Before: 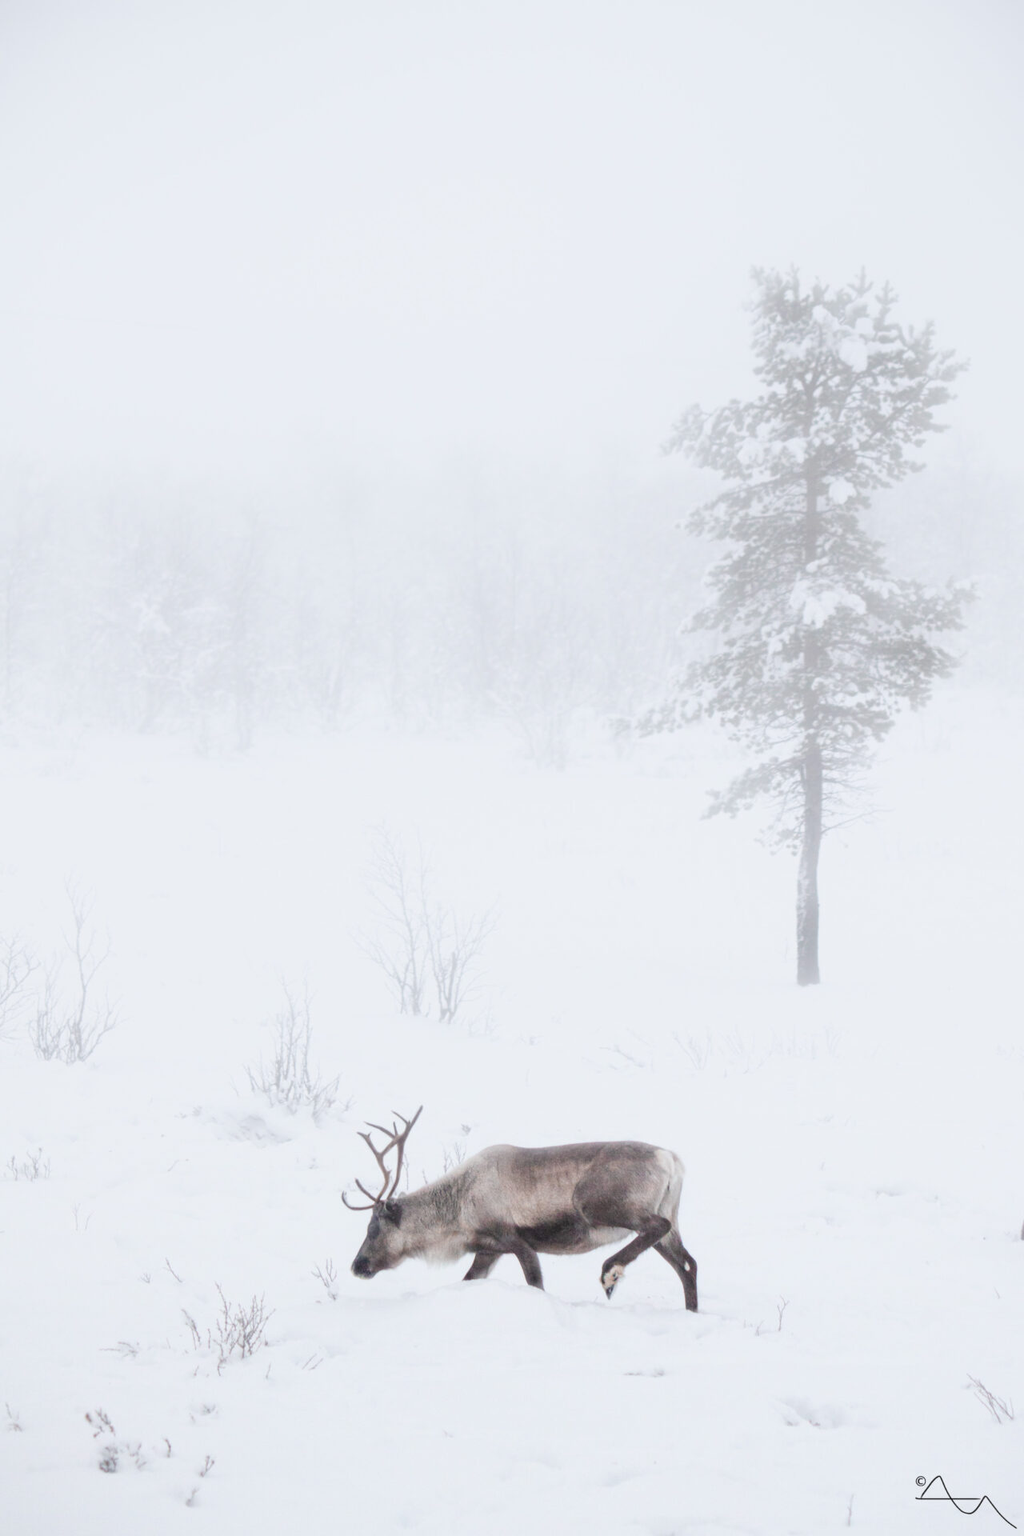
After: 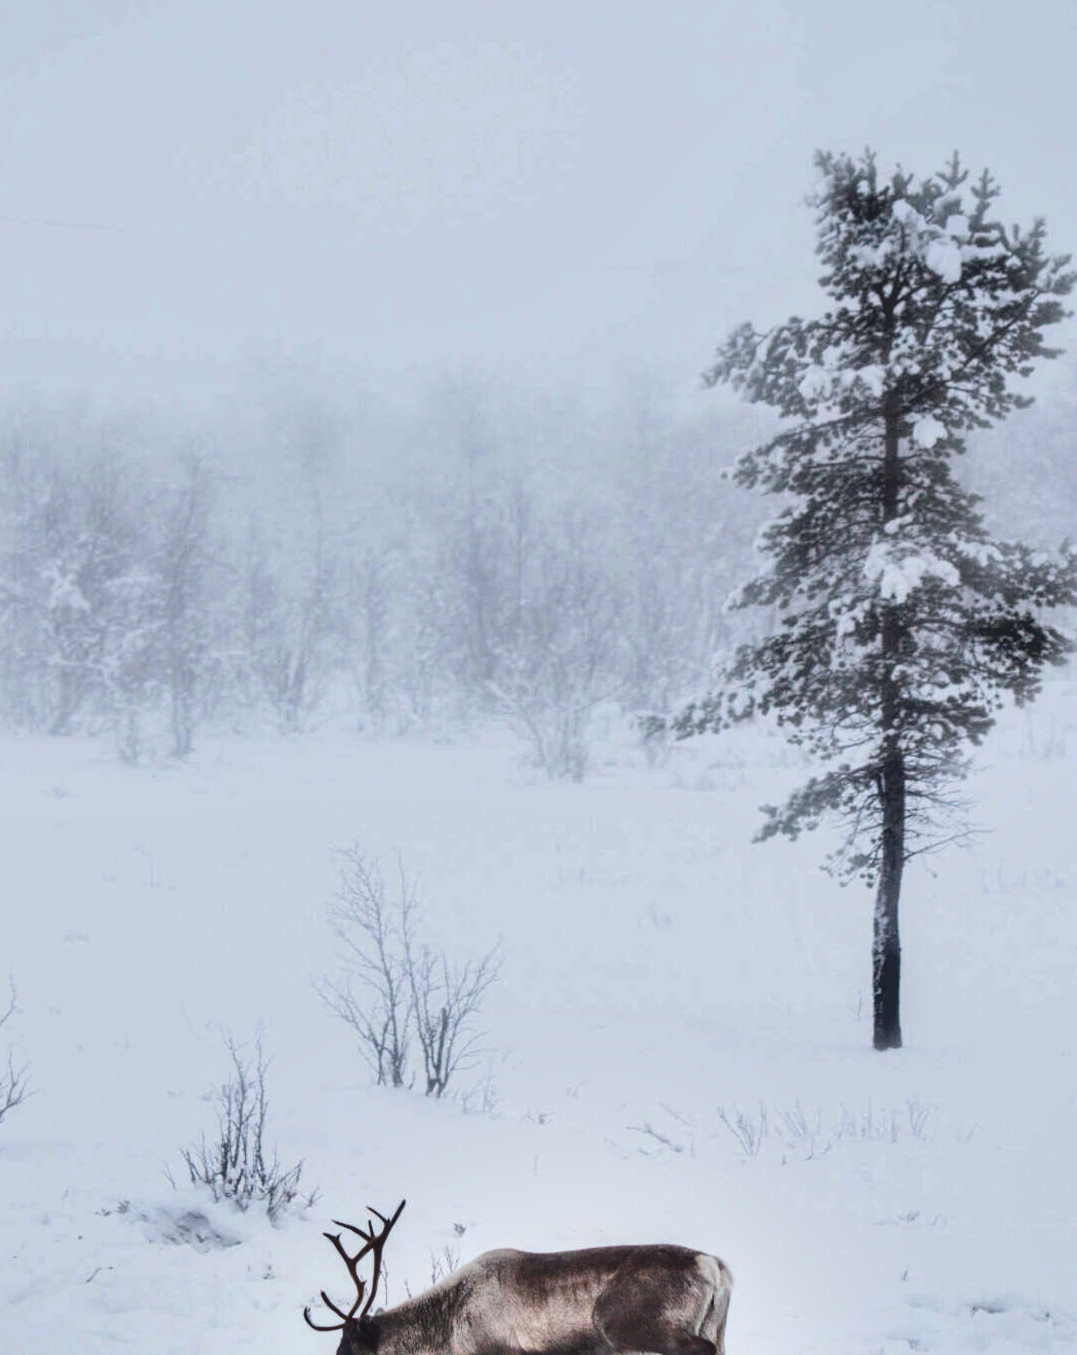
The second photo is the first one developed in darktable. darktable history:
crop and rotate: left 9.665%, top 9.523%, right 6.191%, bottom 19.887%
shadows and highlights: shadows 18.26, highlights -84.5, soften with gaussian
local contrast: on, module defaults
contrast brightness saturation: contrast 0.203, brightness 0.155, saturation 0.219
